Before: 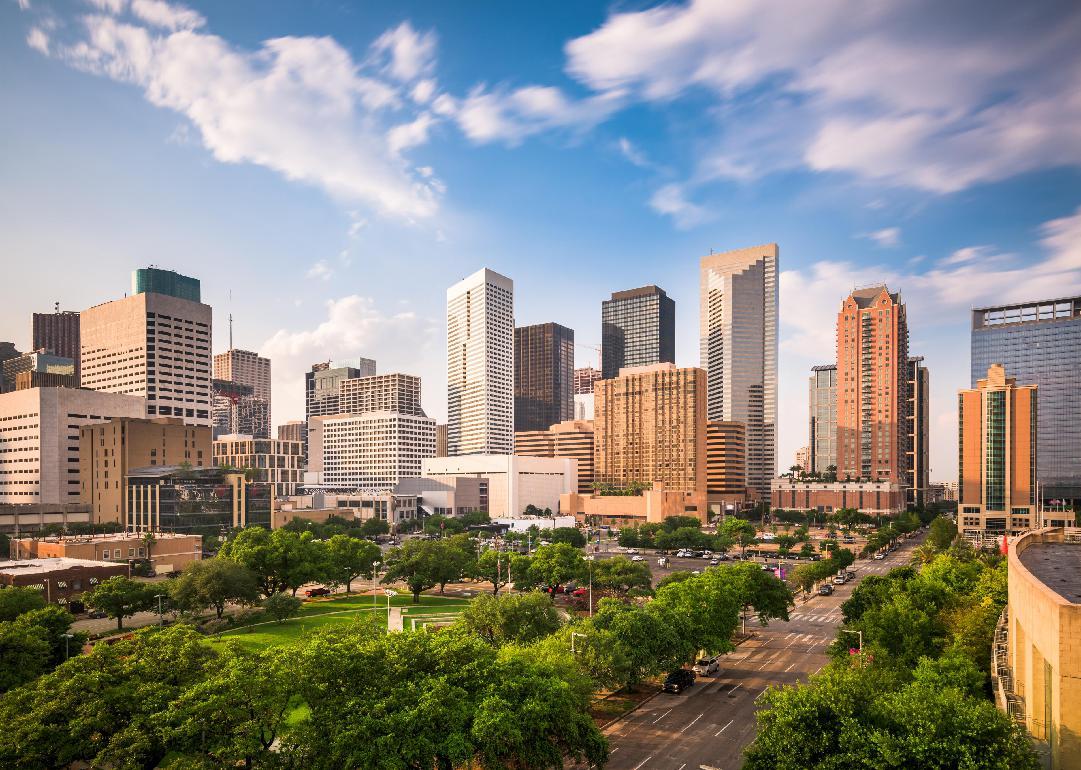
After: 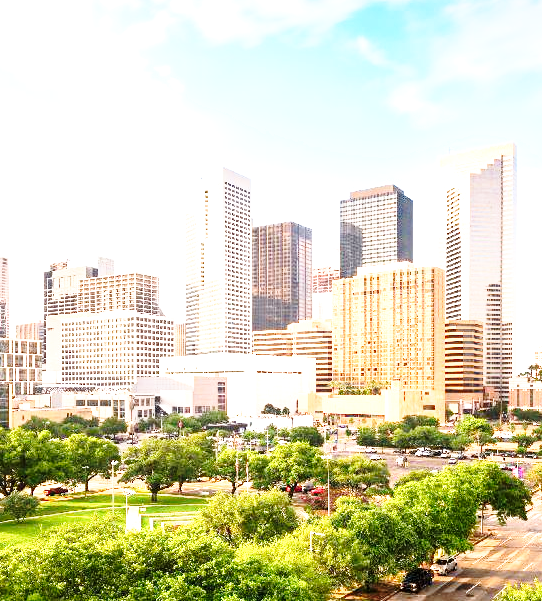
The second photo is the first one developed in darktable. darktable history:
crop and rotate: angle 0.013°, left 24.269%, top 13.224%, right 25.496%, bottom 8.697%
exposure: black level correction 0.001, exposure 1.133 EV, compensate highlight preservation false
shadows and highlights: shadows 1.03, highlights 40.11
base curve: curves: ch0 [(0, 0) (0.028, 0.03) (0.121, 0.232) (0.46, 0.748) (0.859, 0.968) (1, 1)], preserve colors none
